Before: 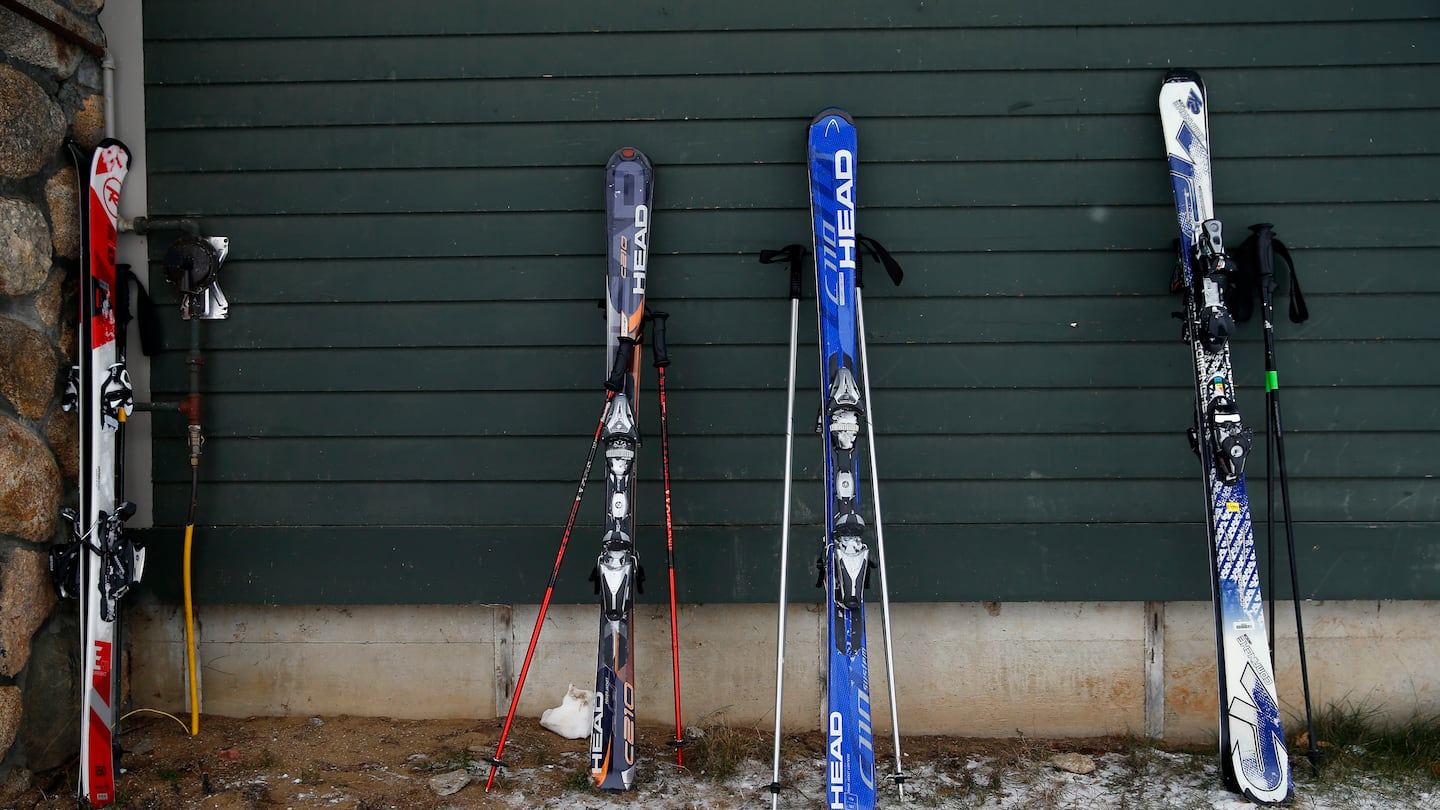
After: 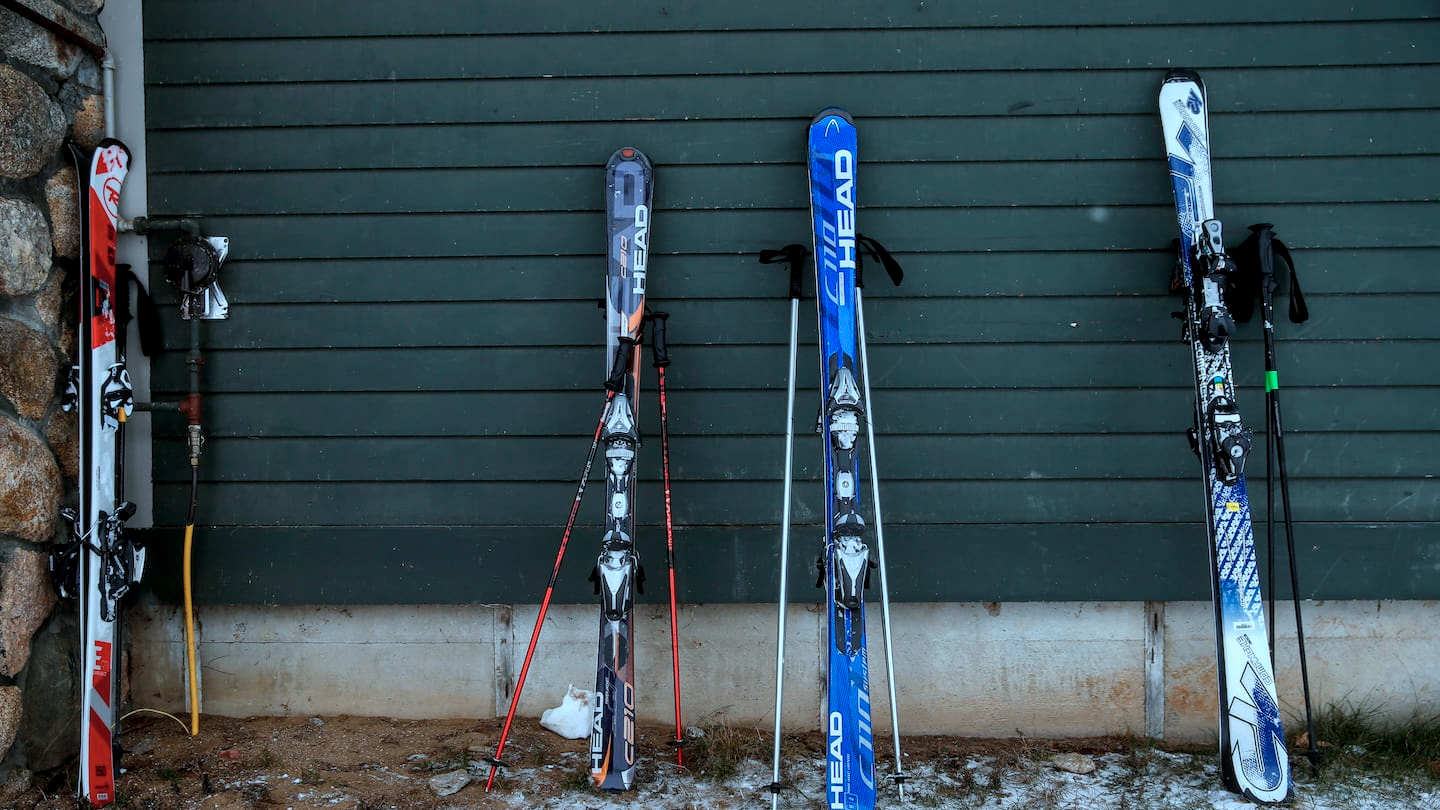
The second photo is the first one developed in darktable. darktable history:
local contrast: on, module defaults
shadows and highlights: shadows 37.23, highlights -27.02, soften with gaussian
color correction: highlights a* -9.84, highlights b* -21.23
